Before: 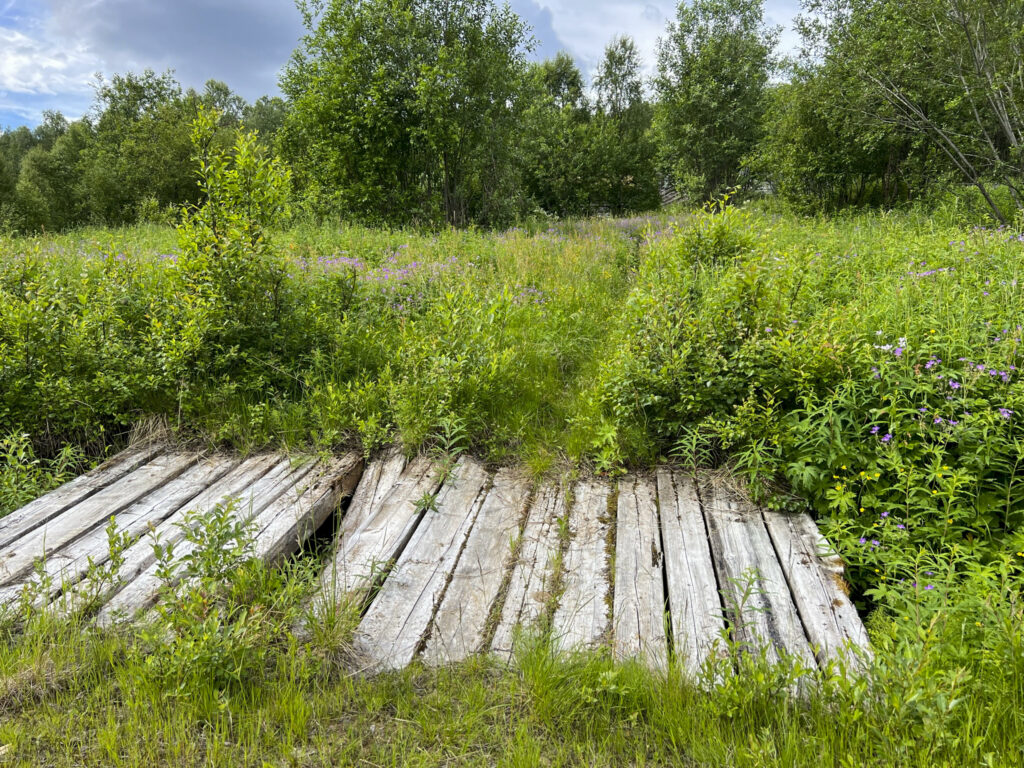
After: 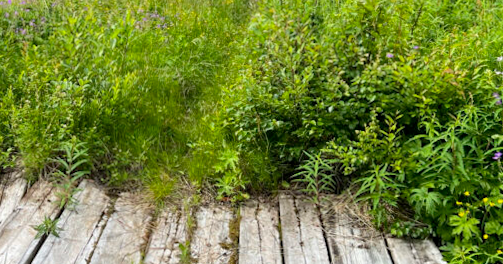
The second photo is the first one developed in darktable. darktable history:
rotate and perspective: rotation 0.226°, lens shift (vertical) -0.042, crop left 0.023, crop right 0.982, crop top 0.006, crop bottom 0.994
crop: left 36.607%, top 34.735%, right 13.146%, bottom 30.611%
